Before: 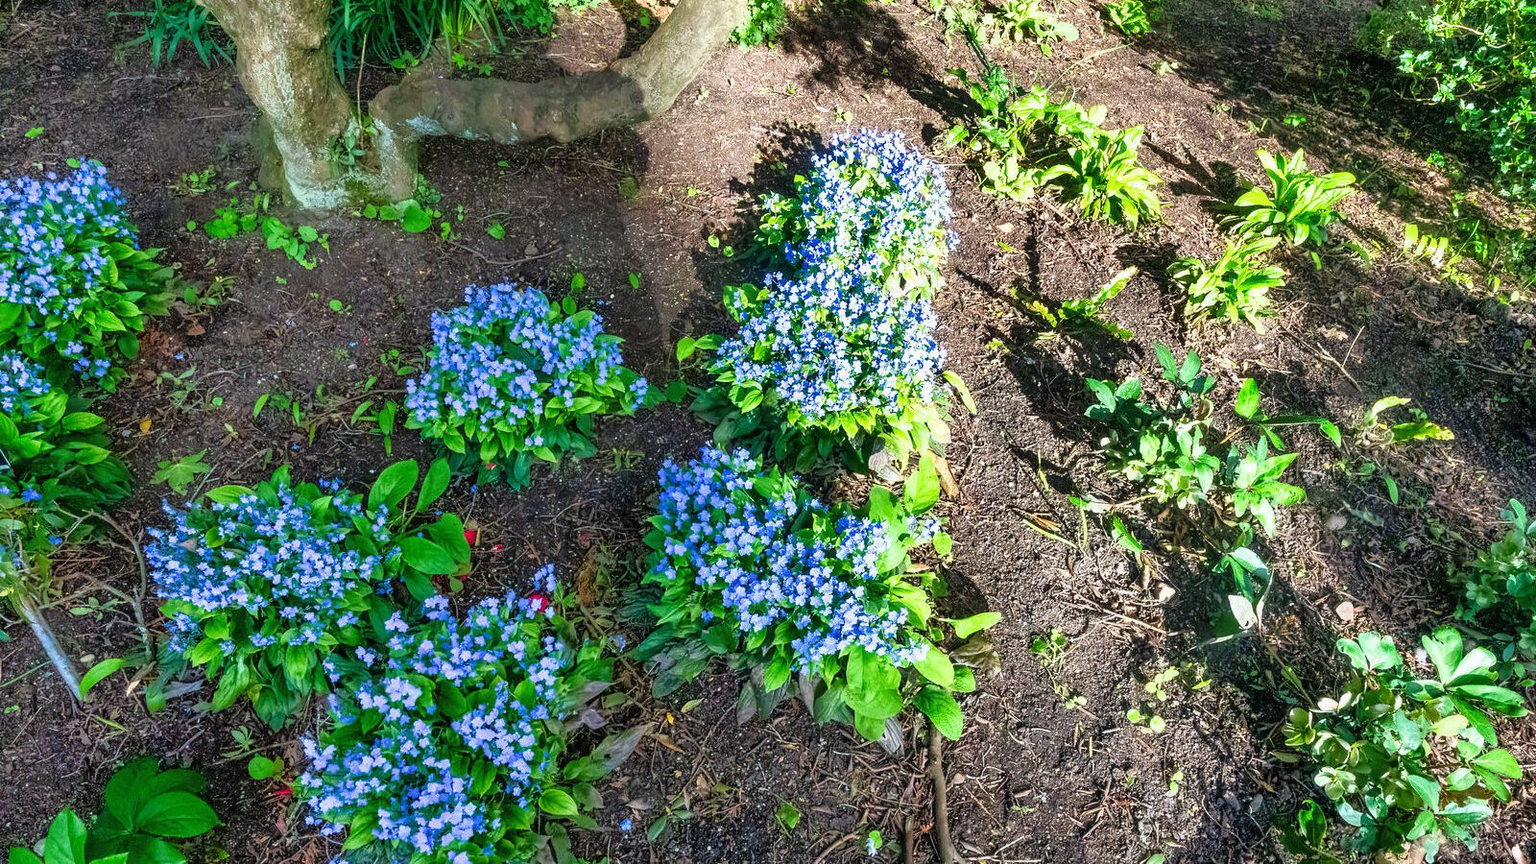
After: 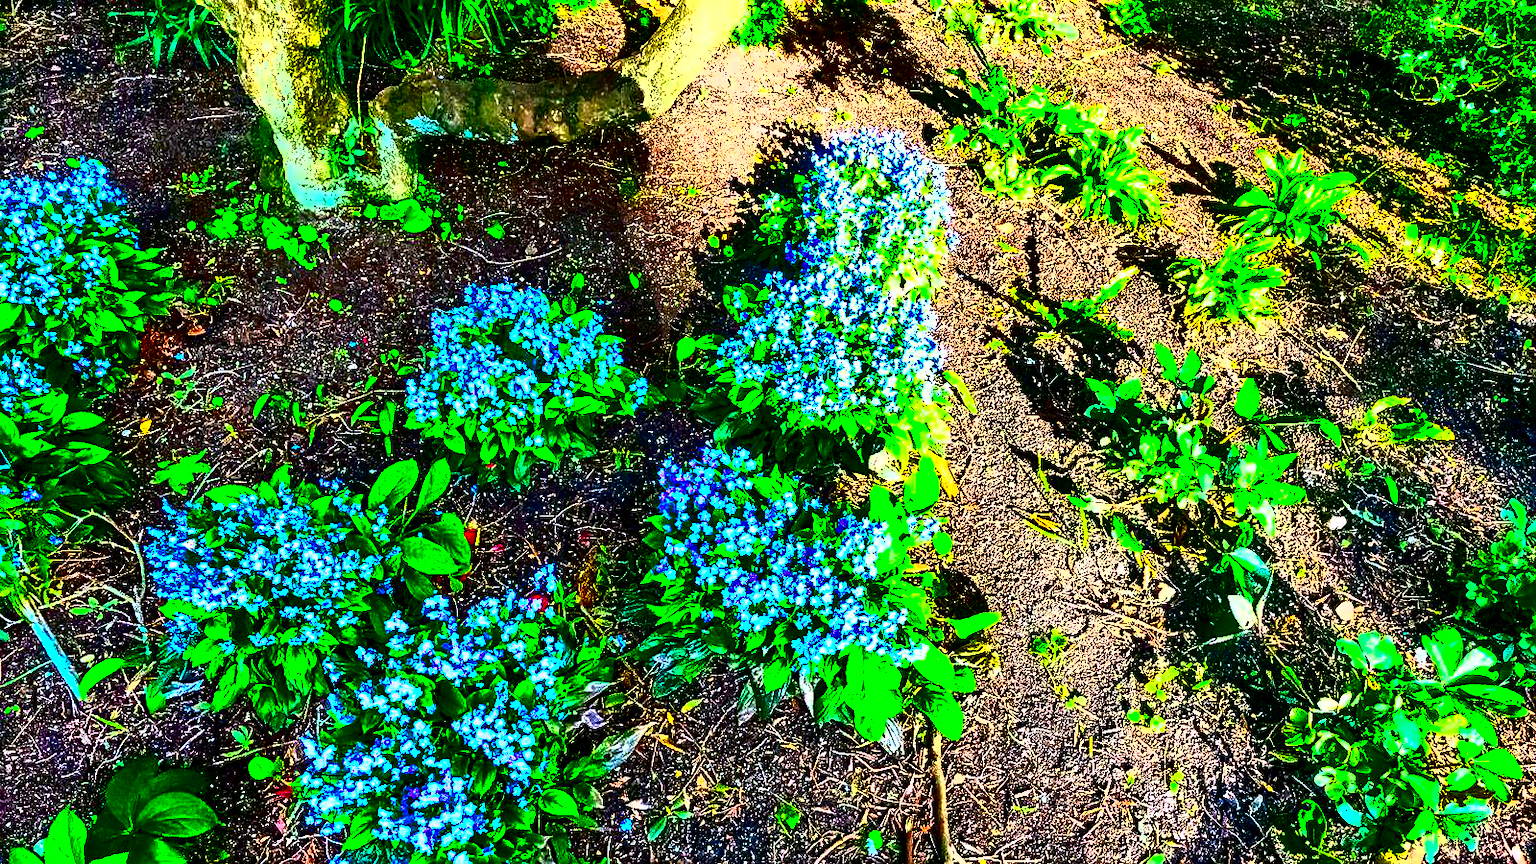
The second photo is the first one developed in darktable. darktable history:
shadows and highlights: white point adjustment 0.97, soften with gaussian
exposure: exposure 1.07 EV, compensate highlight preservation false
contrast brightness saturation: brightness -0.984, saturation 0.98
sharpen: on, module defaults
color balance rgb: linear chroma grading › global chroma 15.083%, perceptual saturation grading › global saturation 20%, perceptual saturation grading › highlights -24.956%, perceptual saturation grading › shadows 24.981%, perceptual brilliance grading › global brilliance -5.69%, perceptual brilliance grading › highlights 24.104%, perceptual brilliance grading › mid-tones 7.368%, perceptual brilliance grading › shadows -5.008%
contrast equalizer: octaves 7, y [[0.546, 0.552, 0.554, 0.554, 0.552, 0.546], [0.5 ×6], [0.5 ×6], [0 ×6], [0 ×6]]
